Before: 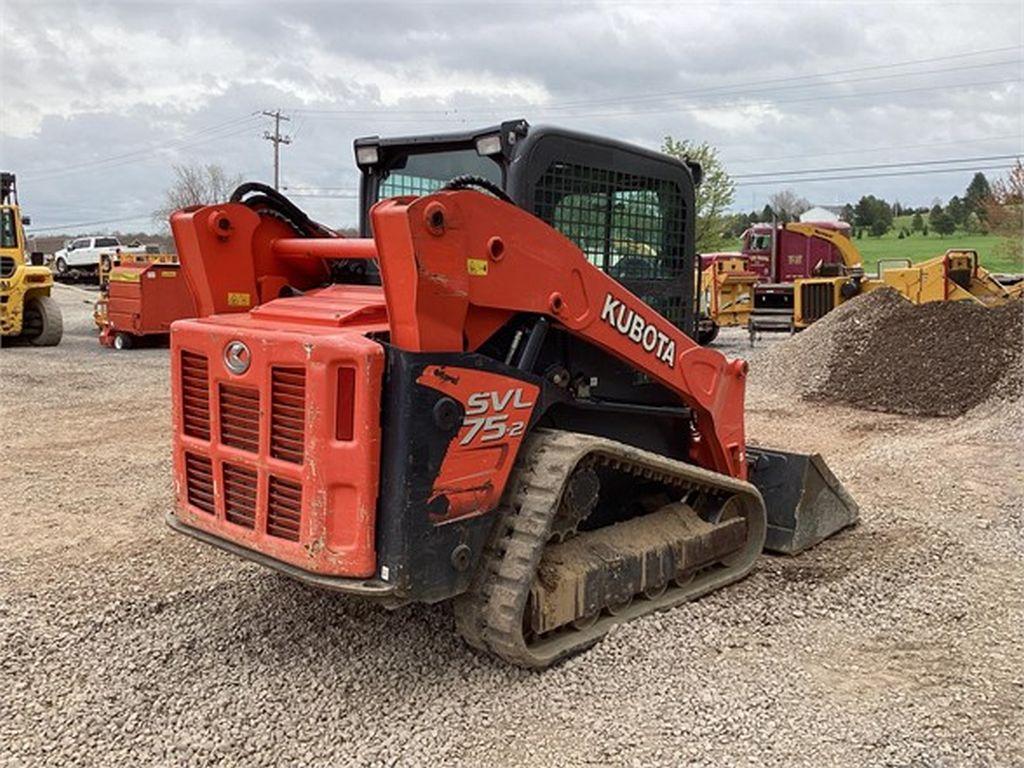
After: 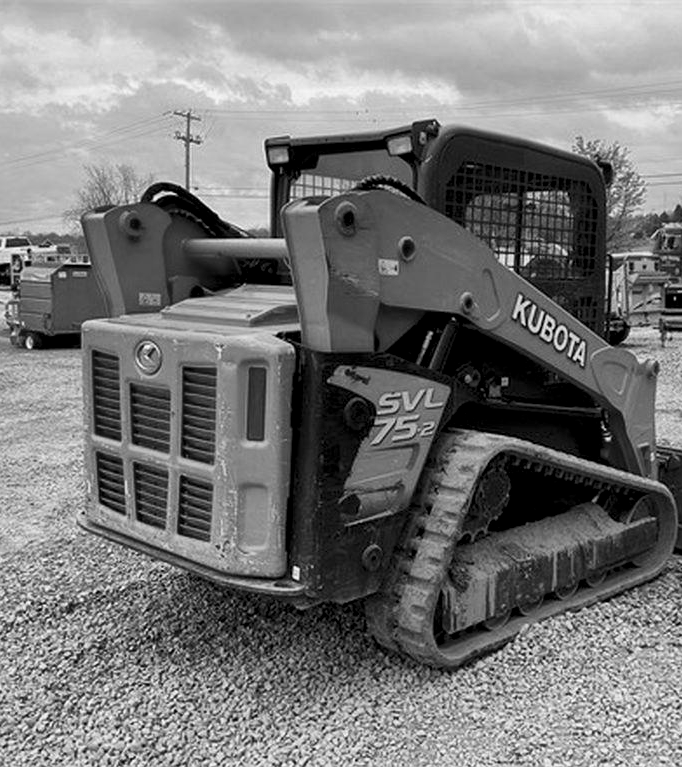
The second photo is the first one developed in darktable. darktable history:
crop and rotate: left 8.786%, right 24.548%
local contrast: mode bilateral grid, contrast 25, coarseness 60, detail 151%, midtone range 0.2
monochrome: a 26.22, b 42.67, size 0.8
